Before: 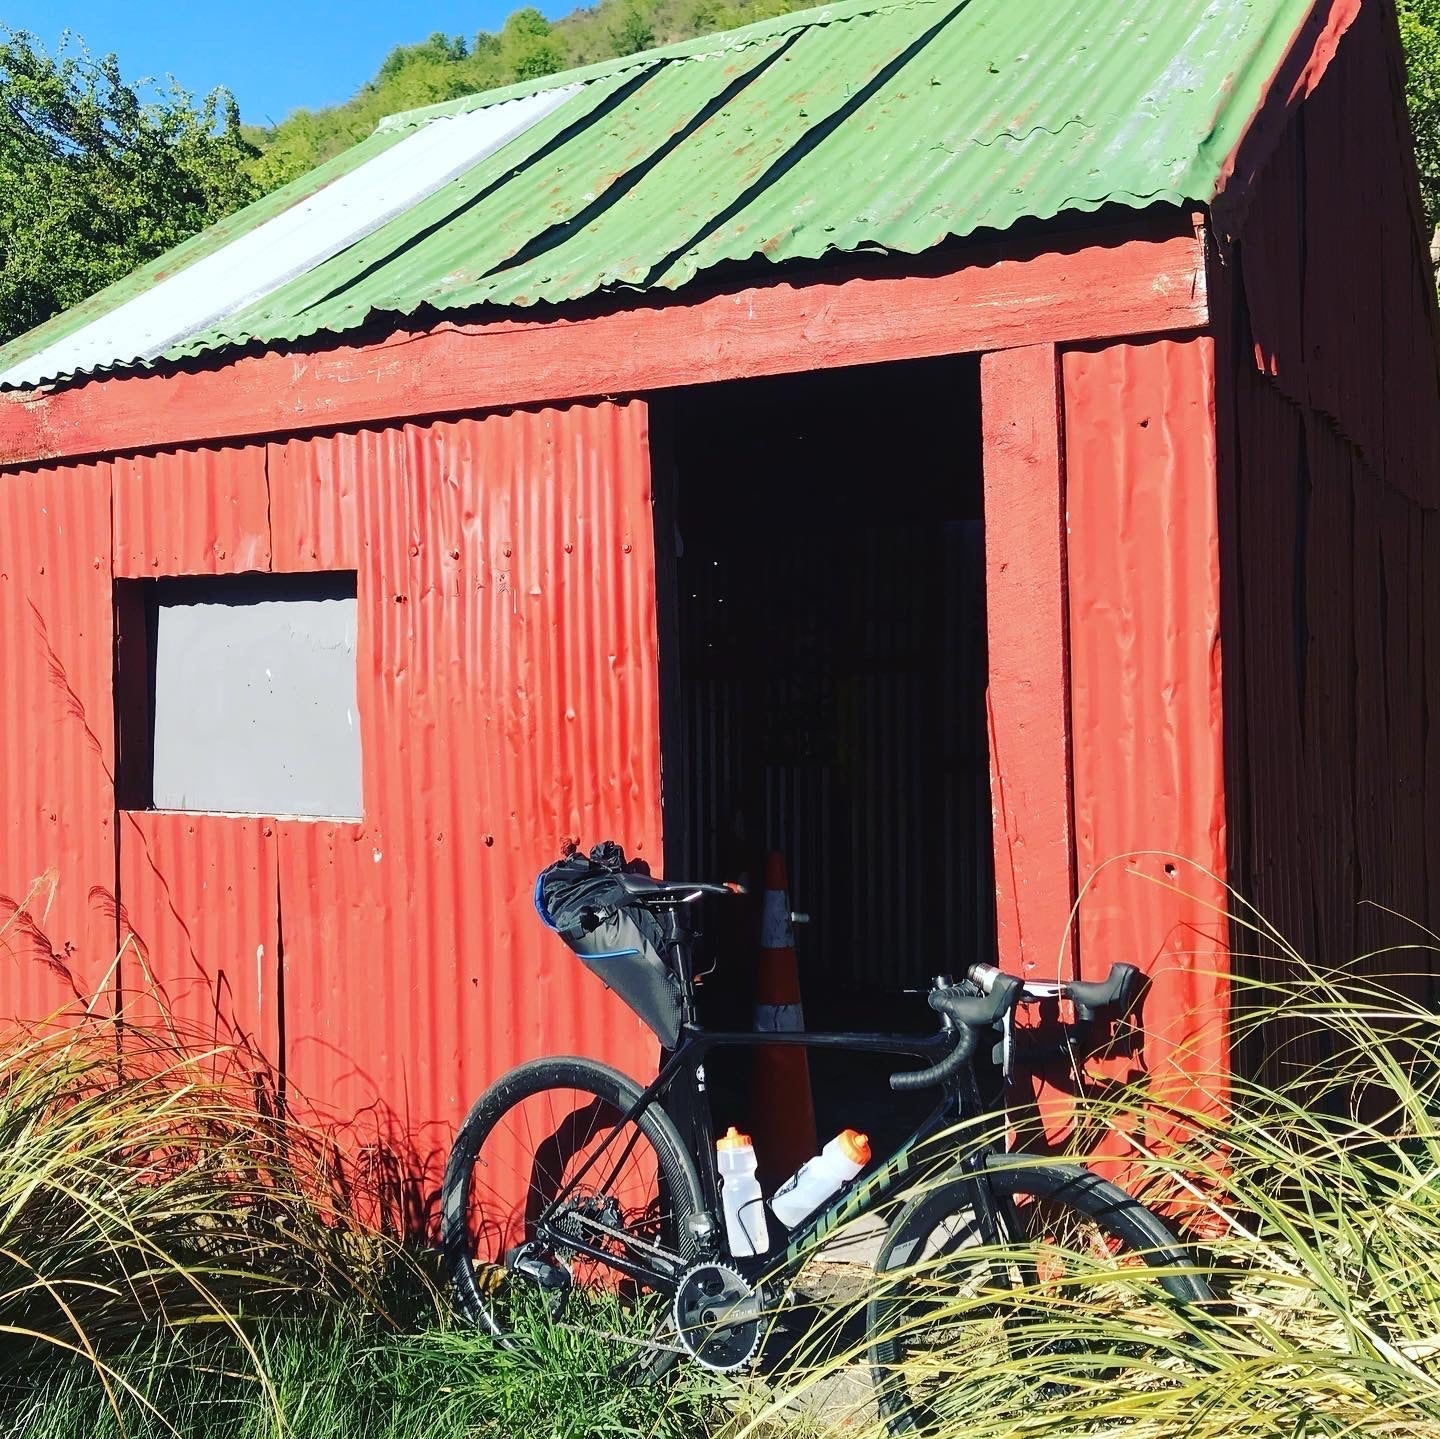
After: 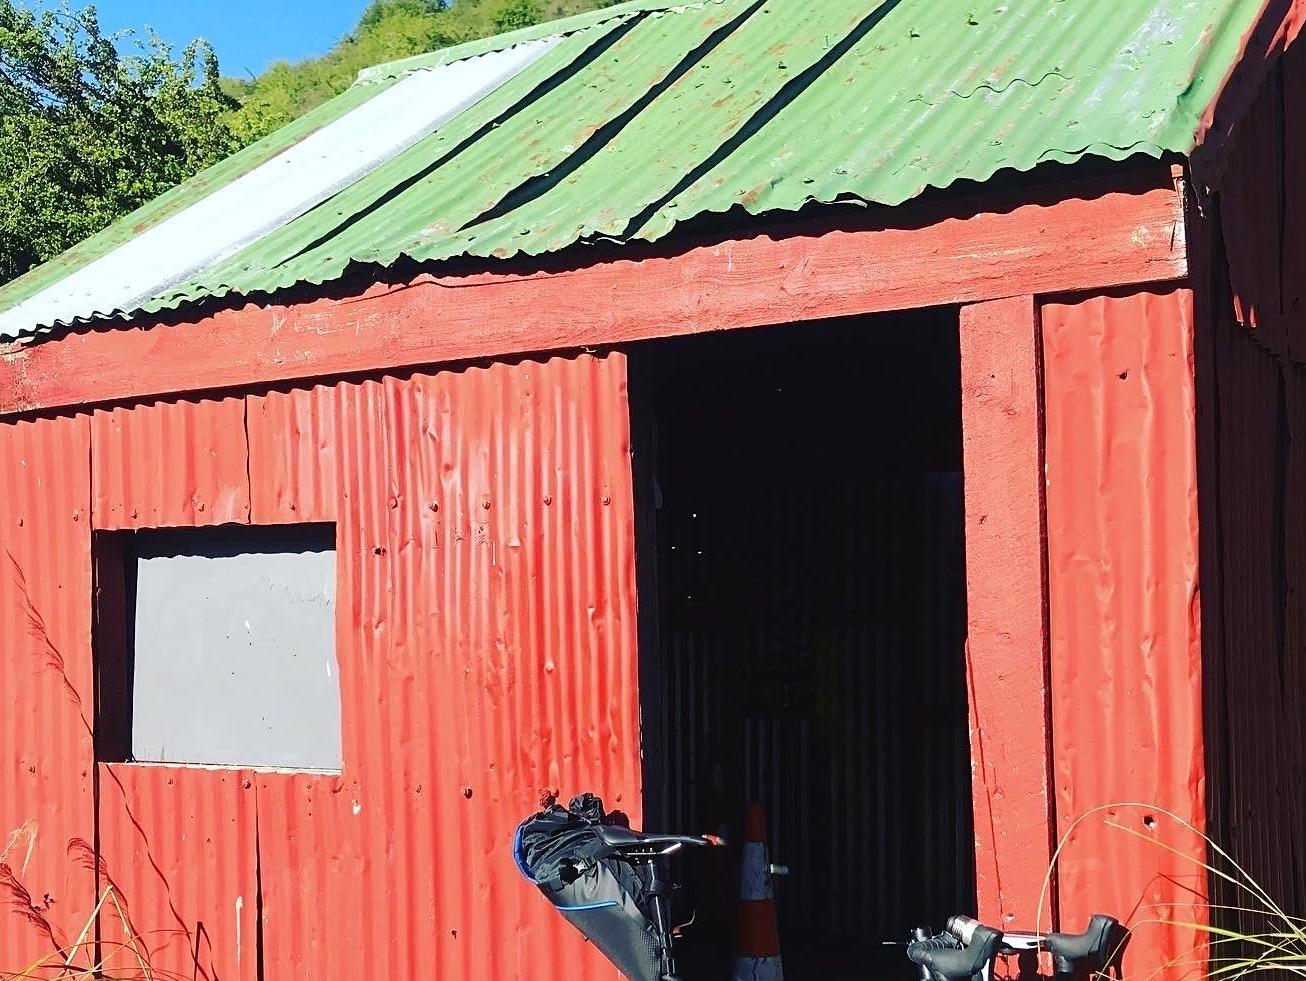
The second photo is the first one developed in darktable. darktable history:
sharpen: amount 0.217
crop: left 1.513%, top 3.373%, right 7.742%, bottom 28.448%
